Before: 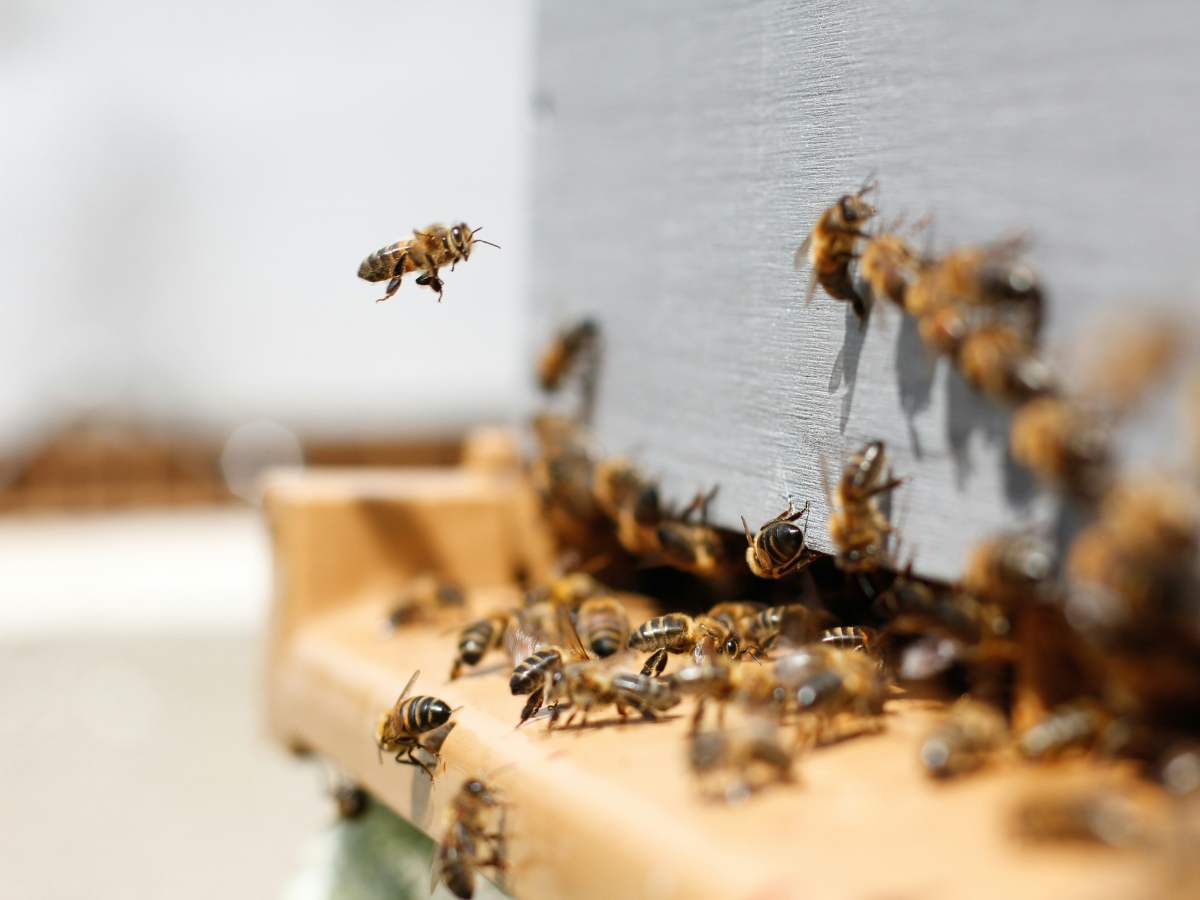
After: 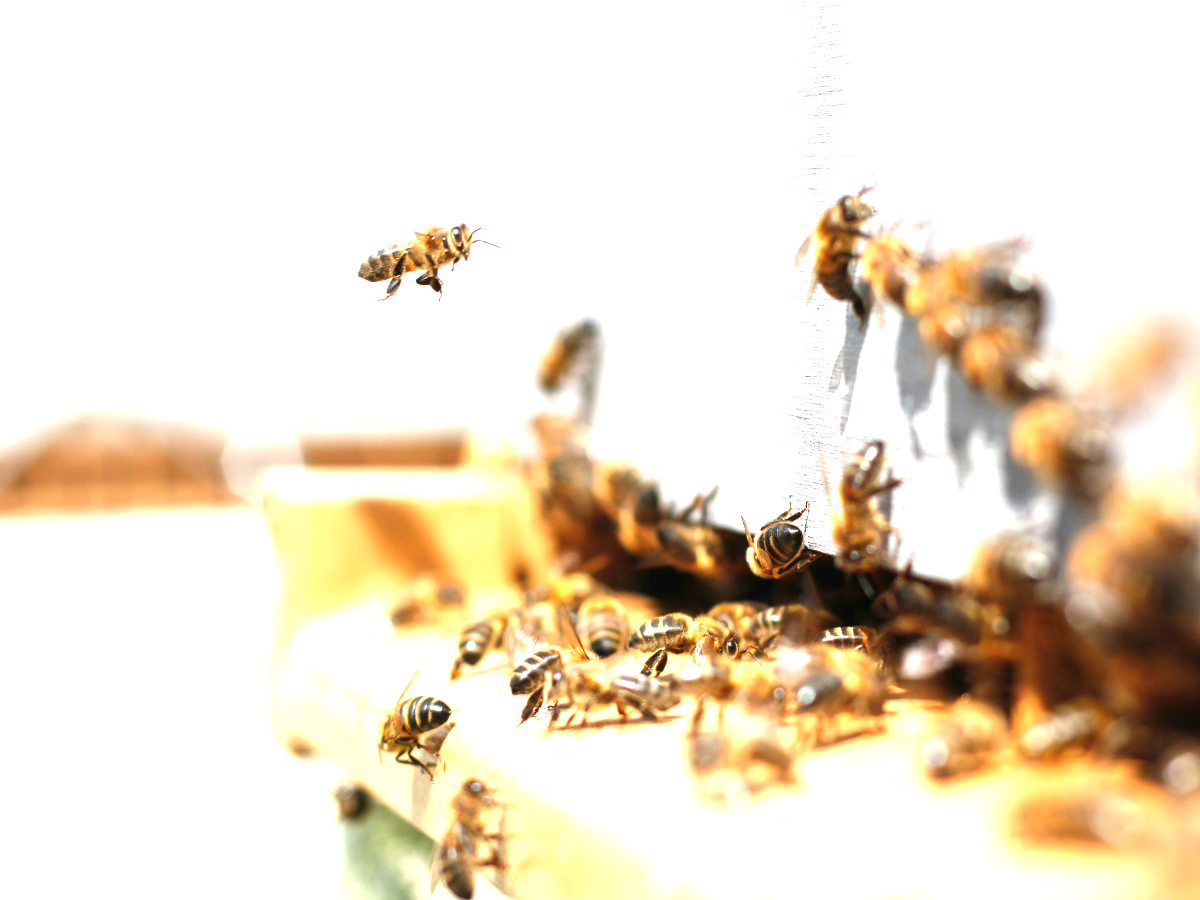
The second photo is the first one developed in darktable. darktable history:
exposure: black level correction 0, exposure 1.439 EV, compensate highlight preservation false
